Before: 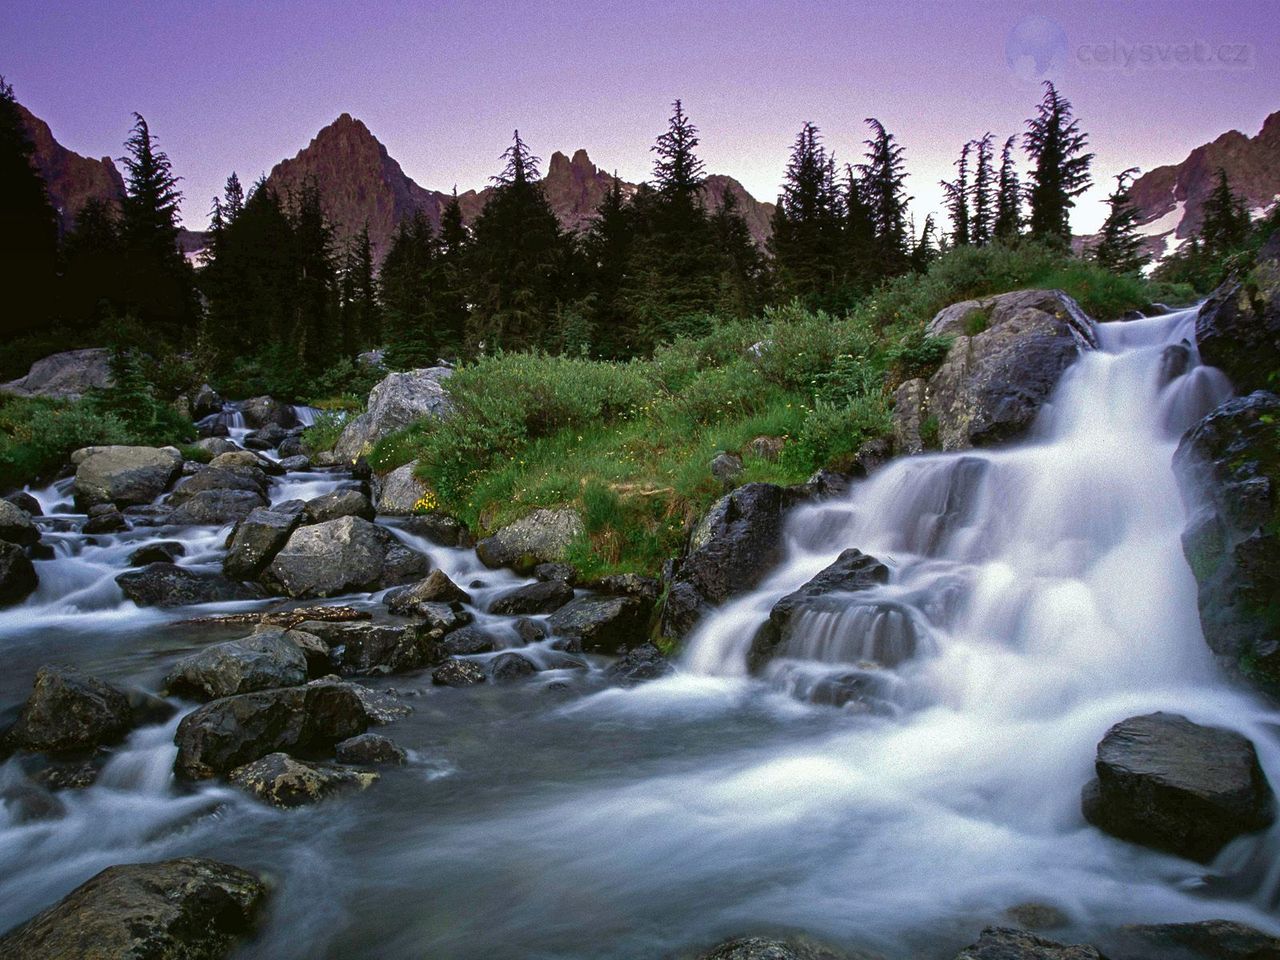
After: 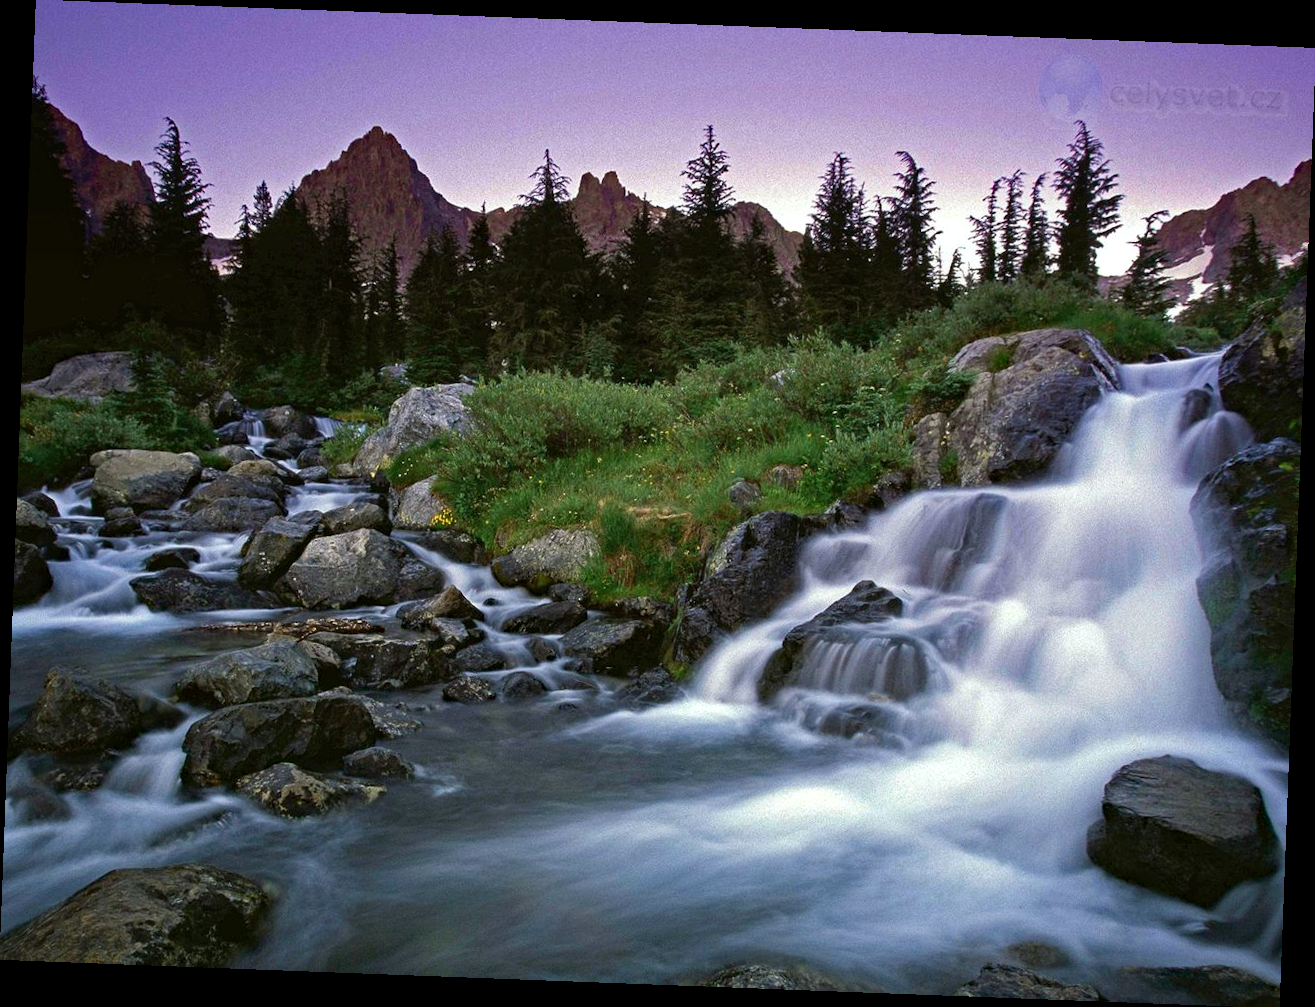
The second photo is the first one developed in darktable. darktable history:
haze removal: compatibility mode true, adaptive false
rotate and perspective: rotation 2.17°, automatic cropping off
